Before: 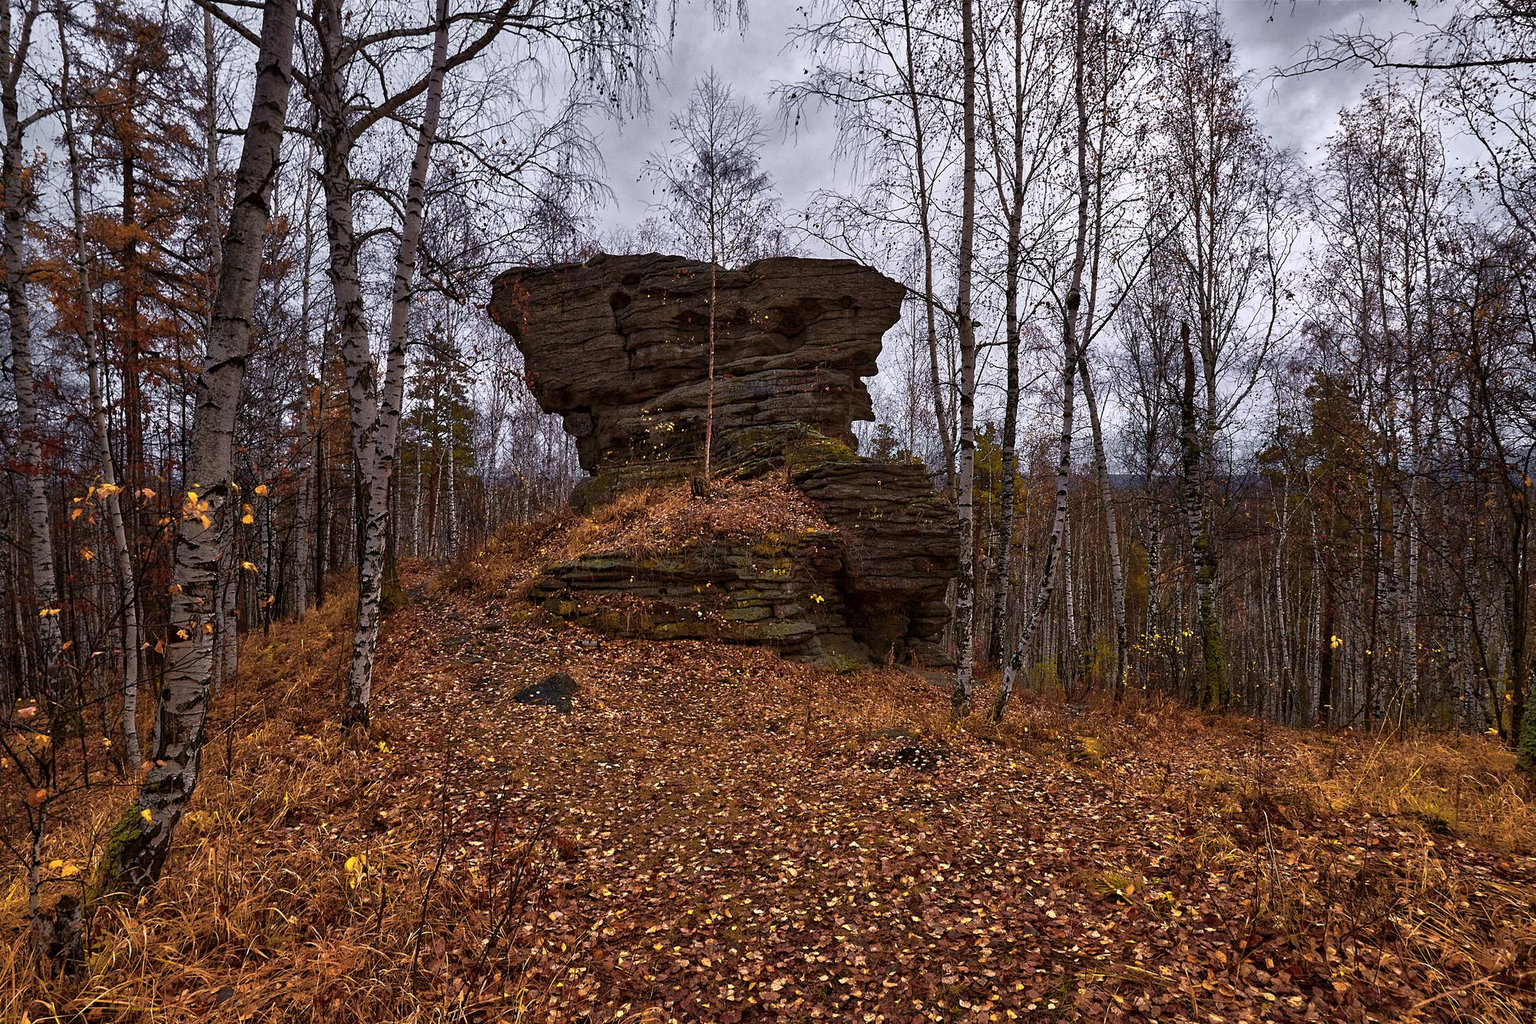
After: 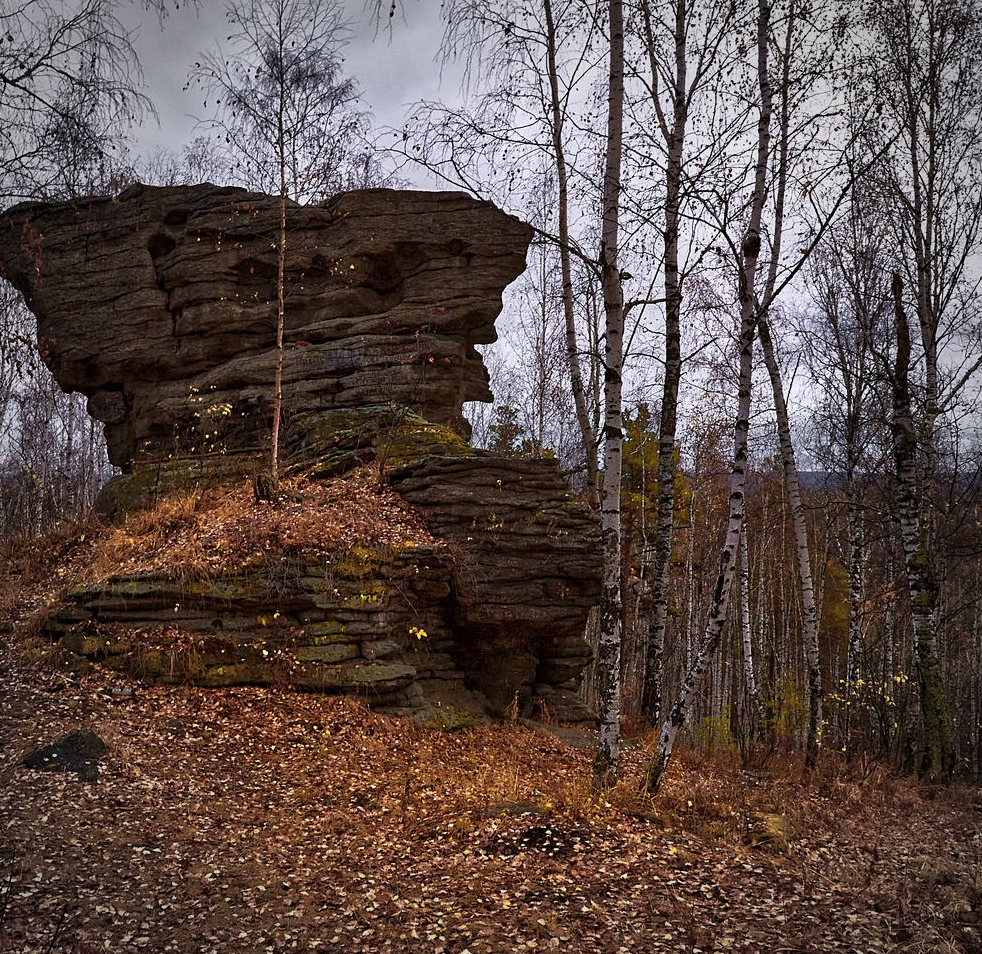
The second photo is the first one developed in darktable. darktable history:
crop: left 32.32%, top 10.99%, right 18.546%, bottom 17.402%
vignetting: fall-off start 71.61%
